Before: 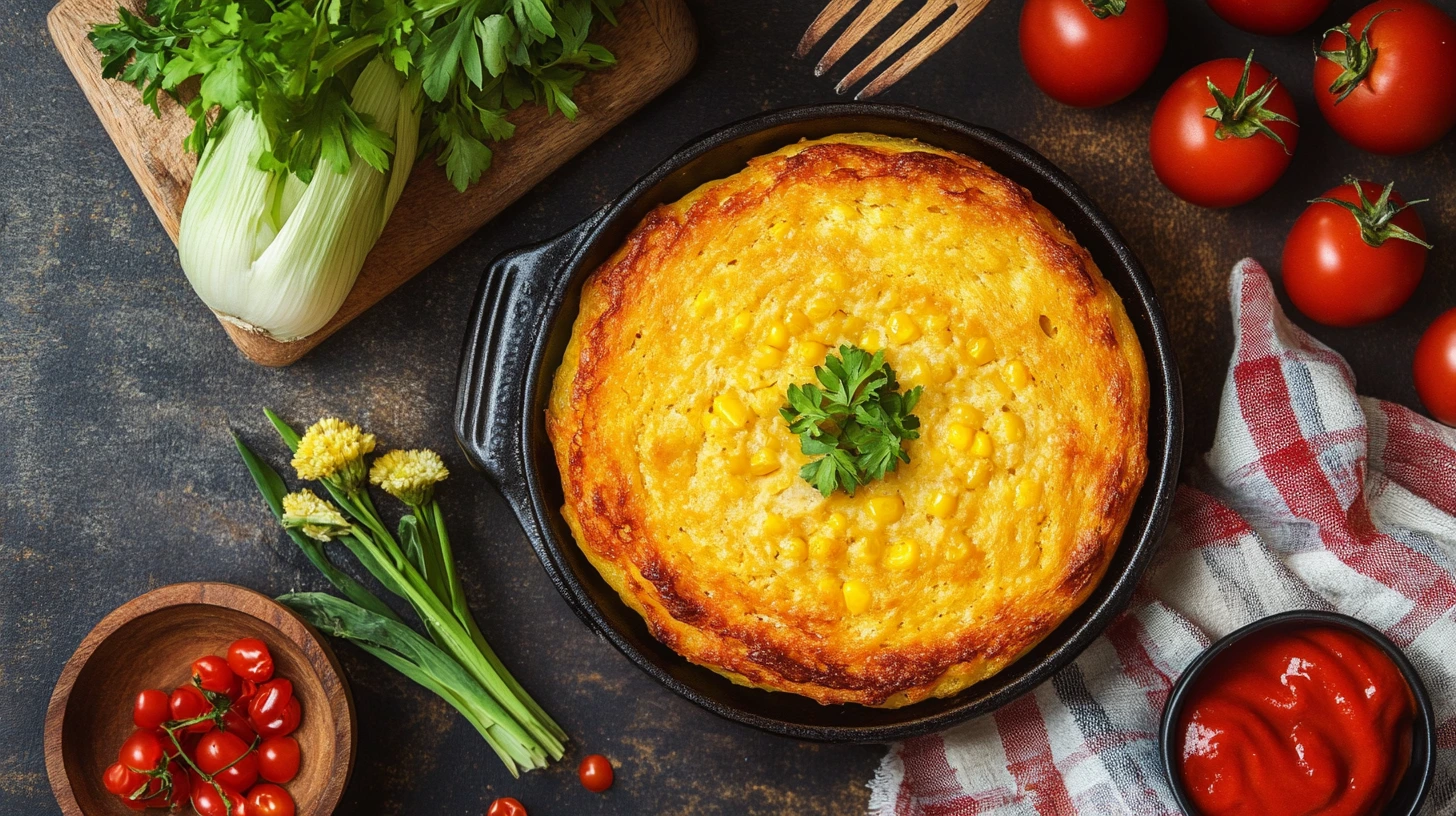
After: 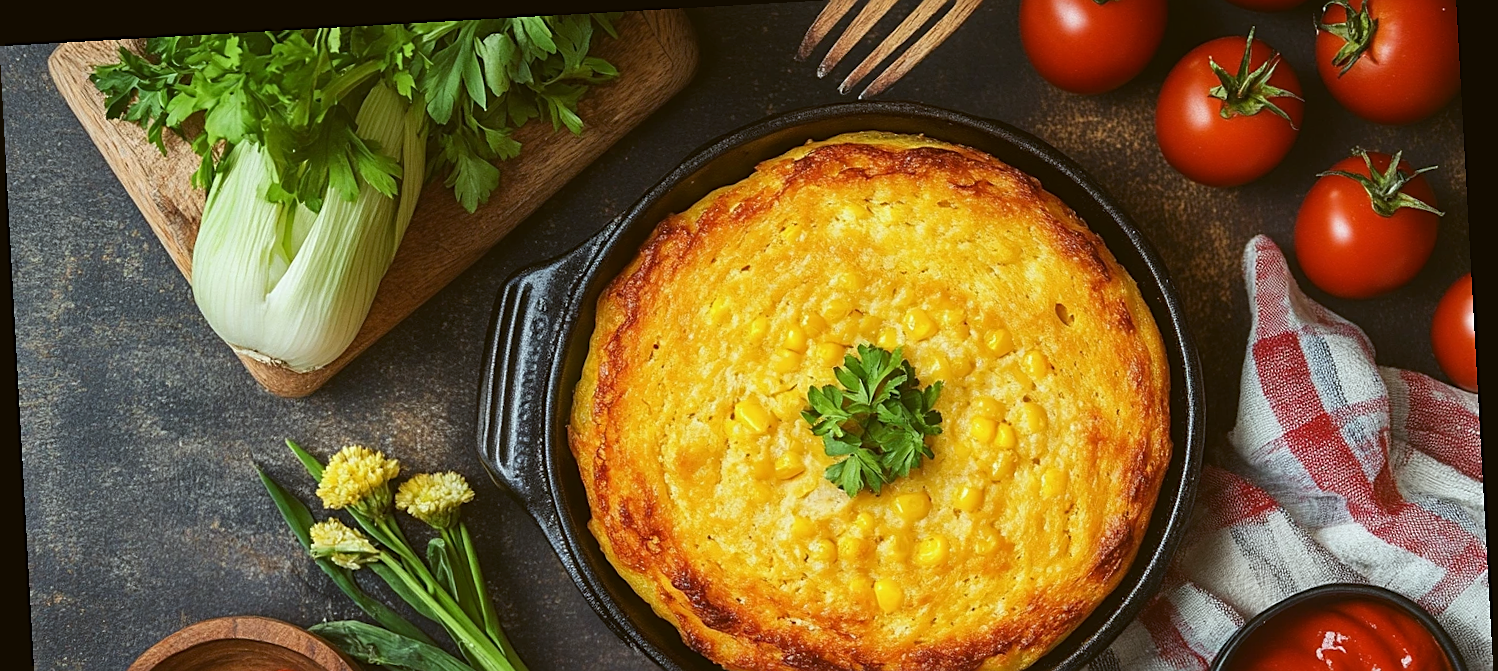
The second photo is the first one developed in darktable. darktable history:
color balance: lift [1.004, 1.002, 1.002, 0.998], gamma [1, 1.007, 1.002, 0.993], gain [1, 0.977, 1.013, 1.023], contrast -3.64%
rotate and perspective: rotation -3.18°, automatic cropping off
local contrast: mode bilateral grid, contrast 15, coarseness 36, detail 105%, midtone range 0.2
crop: top 3.857%, bottom 21.132%
sharpen: on, module defaults
tone equalizer: on, module defaults
